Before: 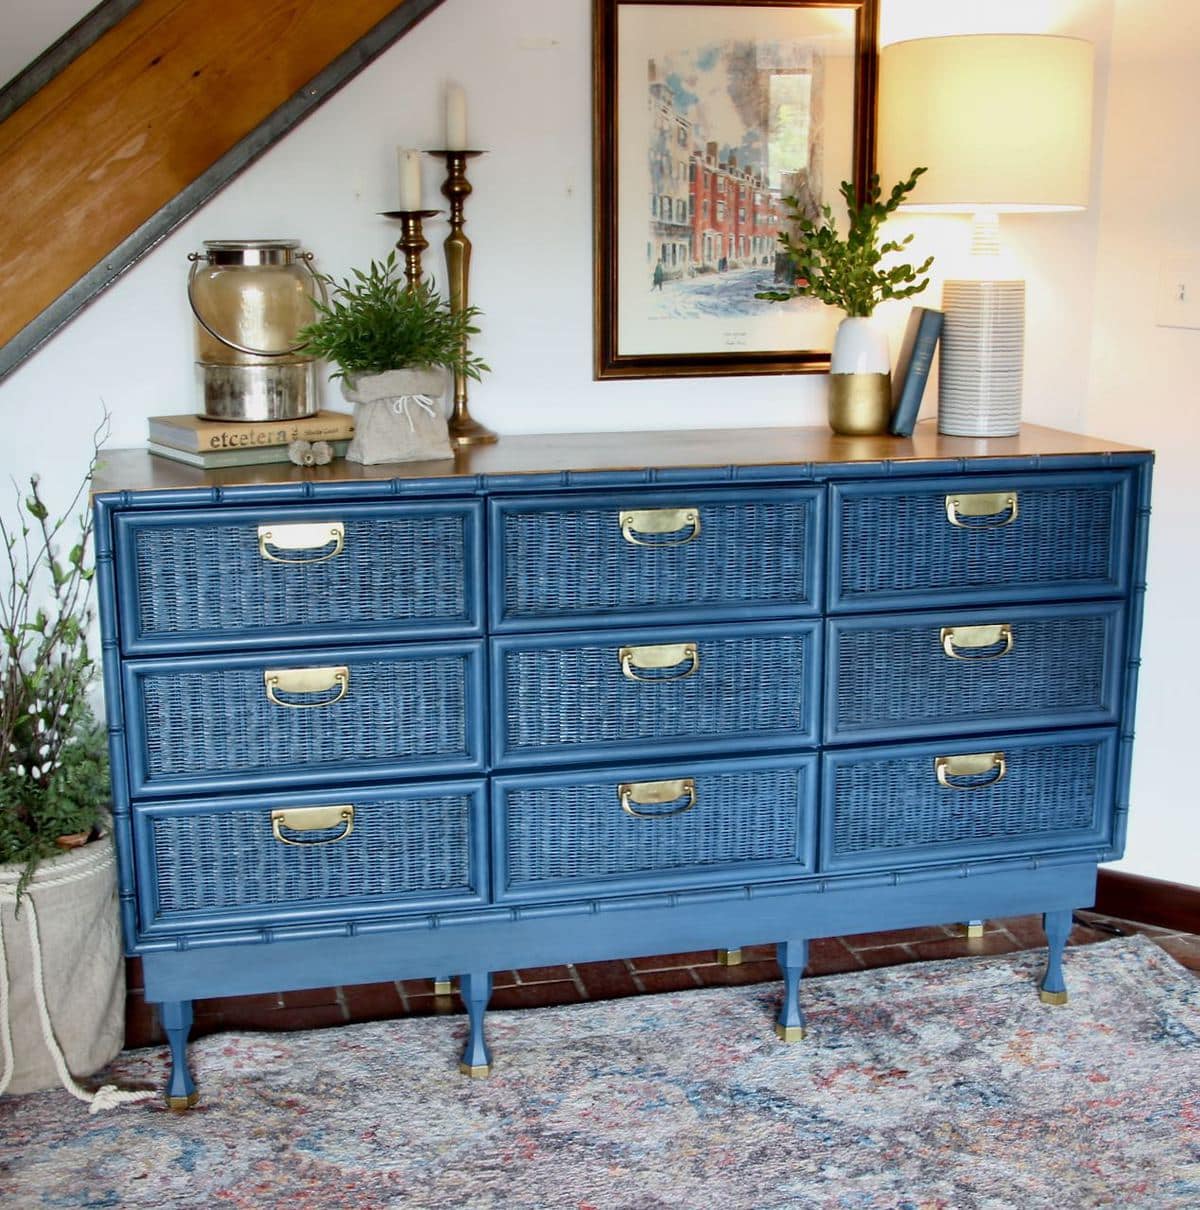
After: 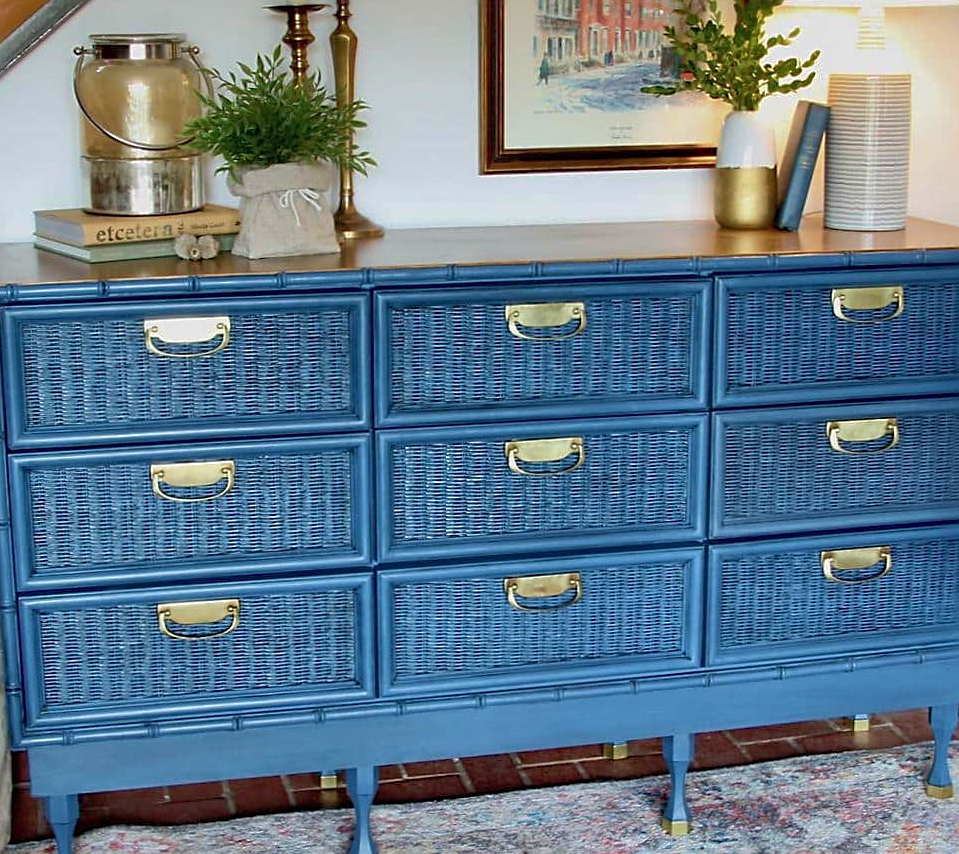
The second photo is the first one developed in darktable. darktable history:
sharpen: on, module defaults
crop: left 9.529%, top 17.037%, right 10.537%, bottom 12.355%
shadows and highlights: highlights color adjustment 39.84%
velvia: on, module defaults
